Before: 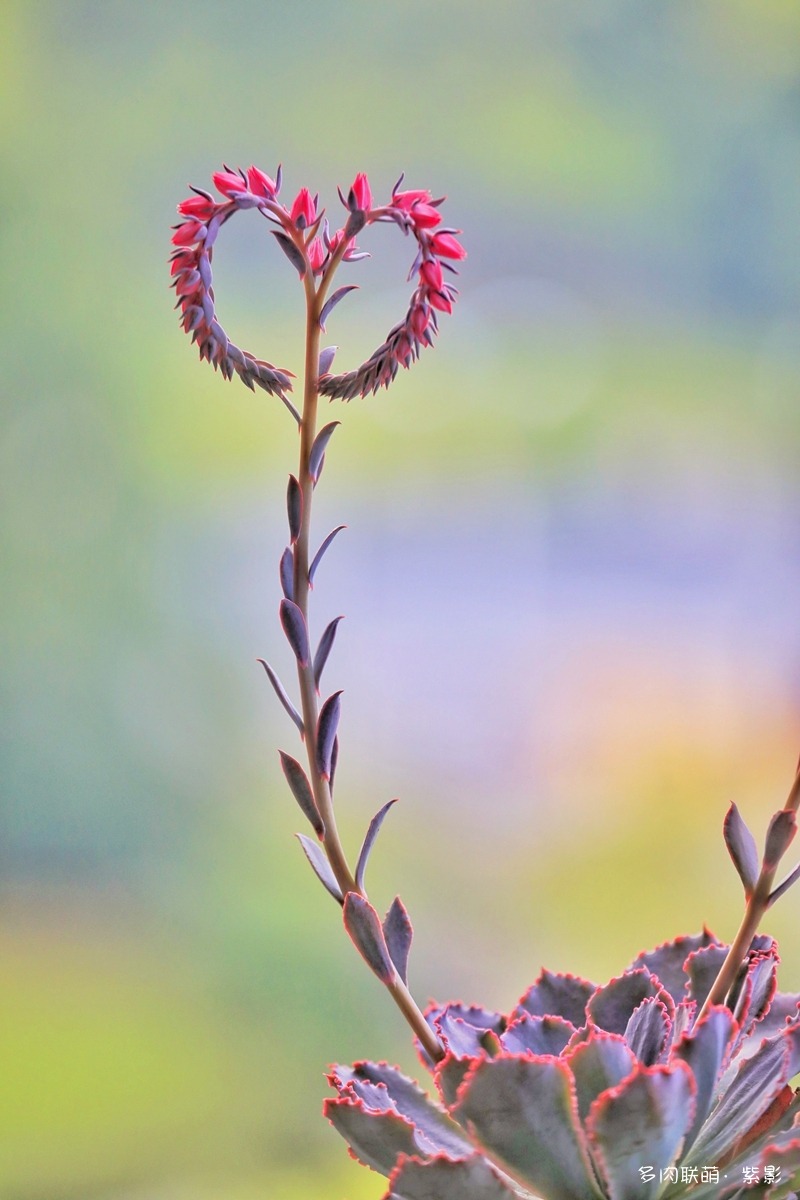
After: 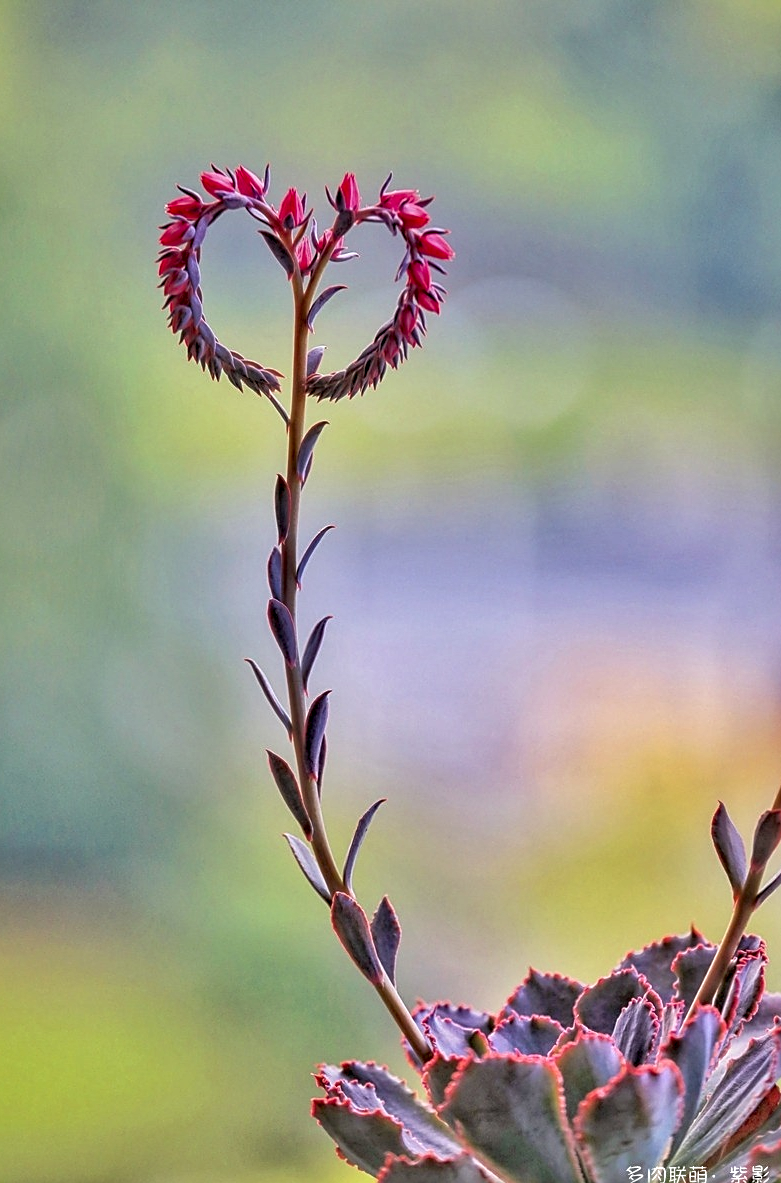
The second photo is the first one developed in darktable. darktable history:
shadows and highlights: shadows 43.62, white point adjustment -1.31, soften with gaussian
sharpen: on, module defaults
local contrast: detail 150%
crop and rotate: left 1.571%, right 0.719%, bottom 1.371%
exposure: black level correction 0.011, compensate highlight preservation false
